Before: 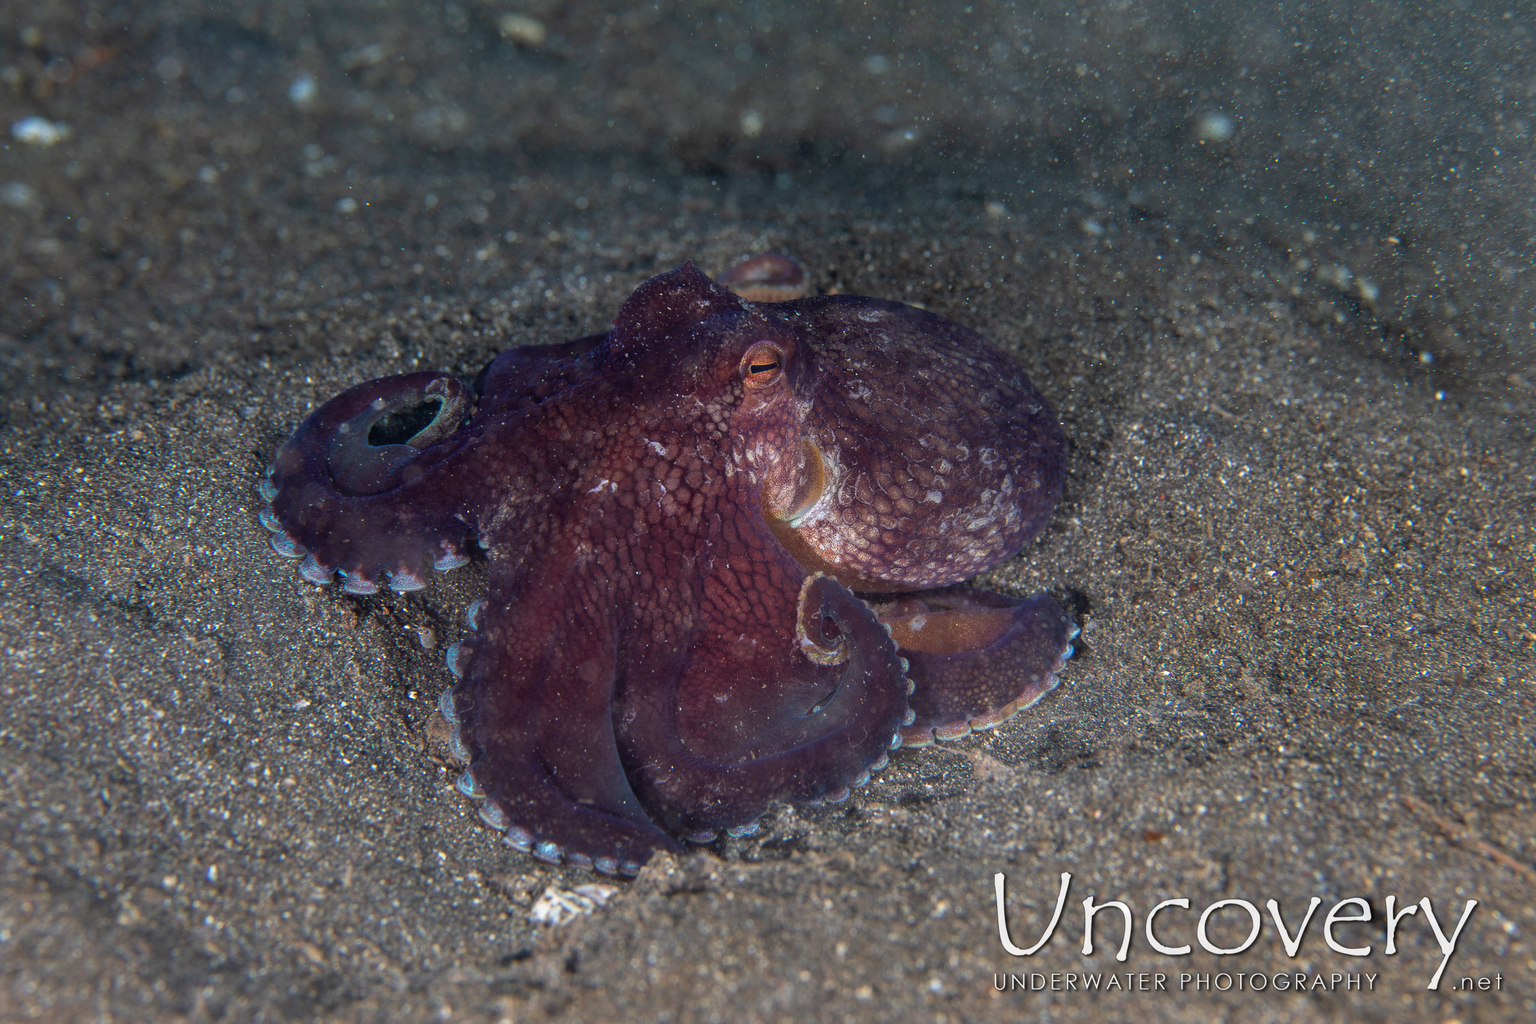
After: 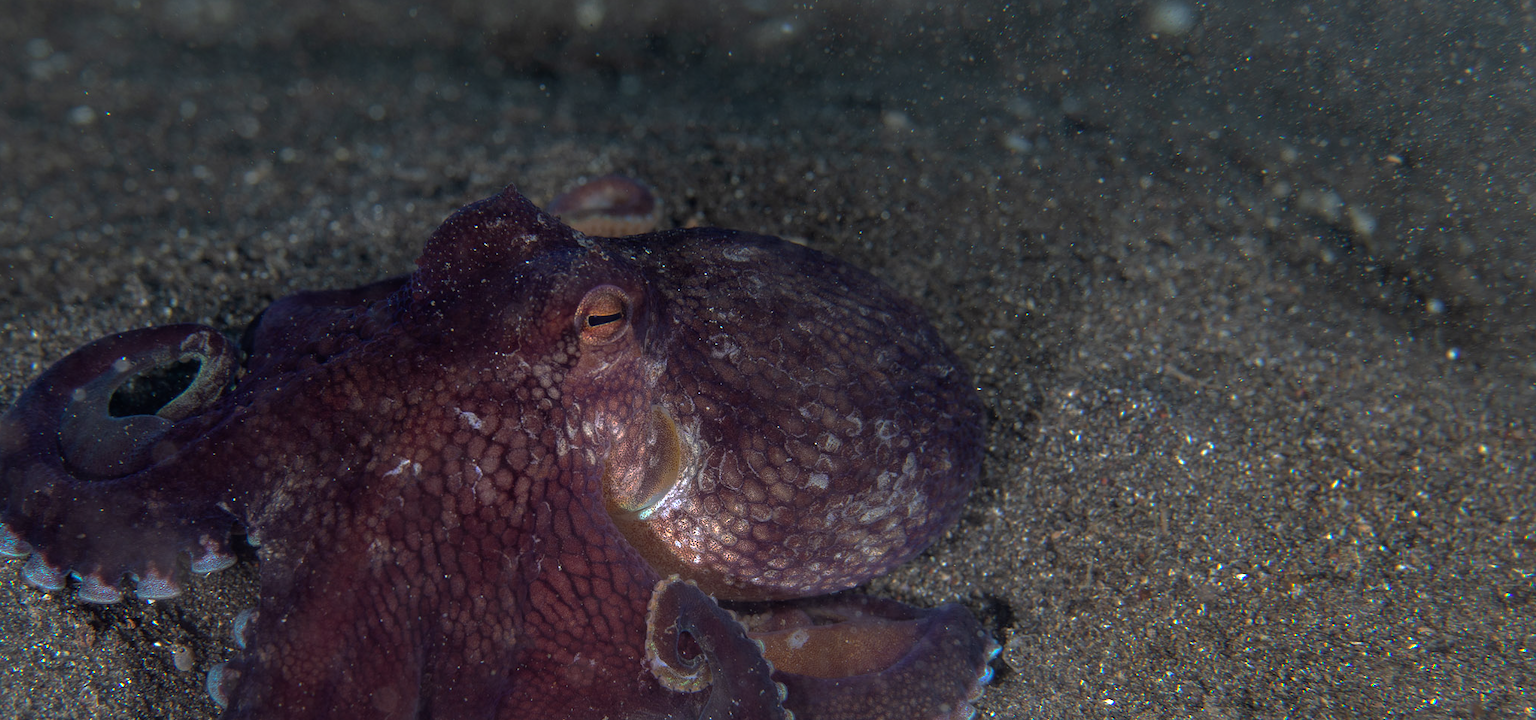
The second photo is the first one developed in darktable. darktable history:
crop: left 18.343%, top 11.091%, right 1.869%, bottom 32.773%
base curve: curves: ch0 [(0, 0) (0.826, 0.587) (1, 1)], preserve colors none
tone equalizer: -8 EV -0.41 EV, -7 EV -0.355 EV, -6 EV -0.365 EV, -5 EV -0.223 EV, -3 EV 0.254 EV, -2 EV 0.356 EV, -1 EV 0.399 EV, +0 EV 0.39 EV, luminance estimator HSV value / RGB max
